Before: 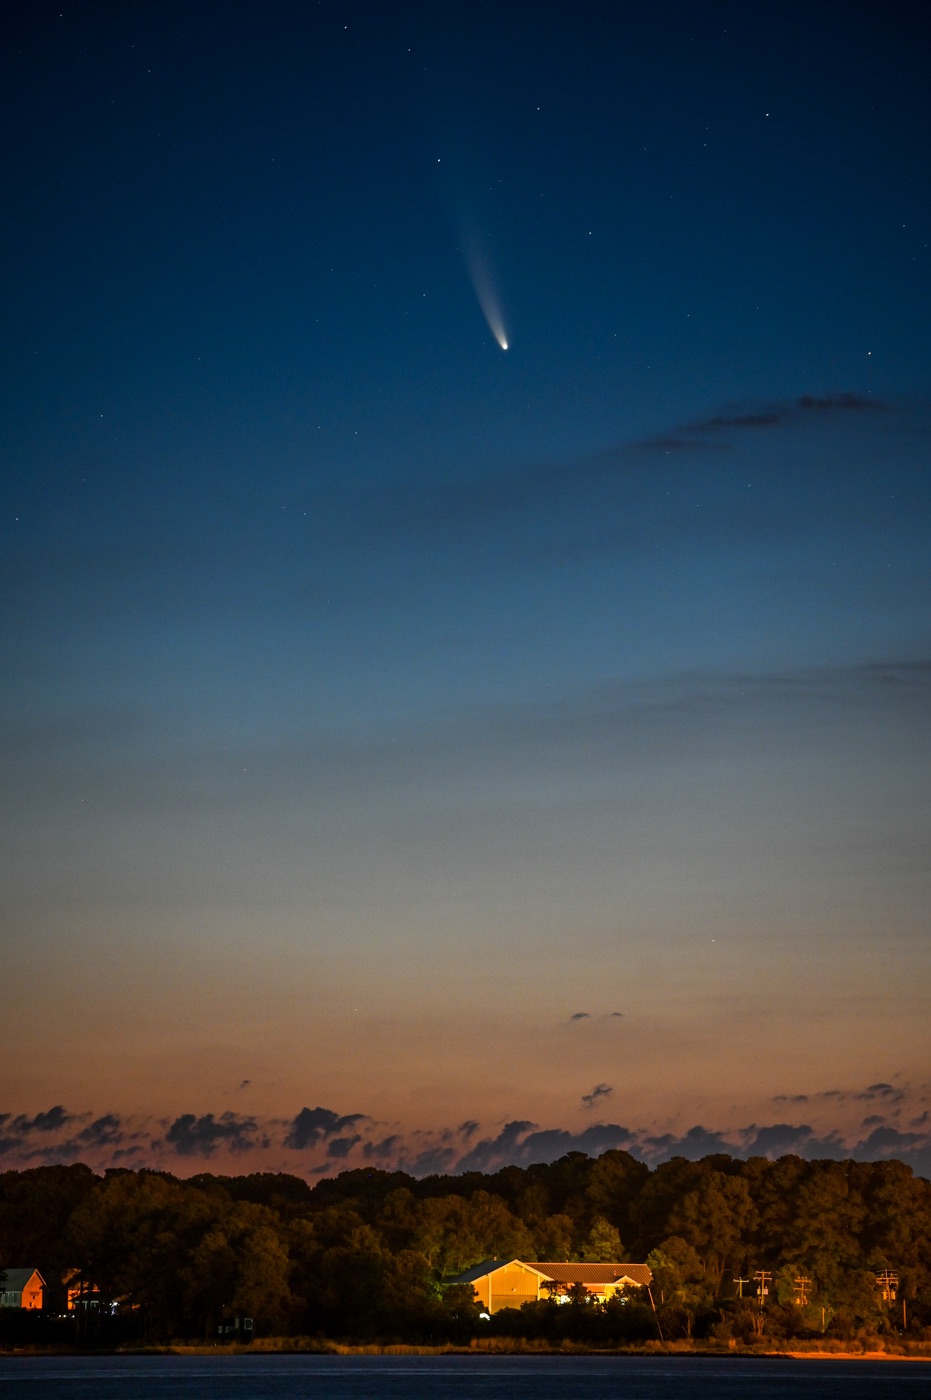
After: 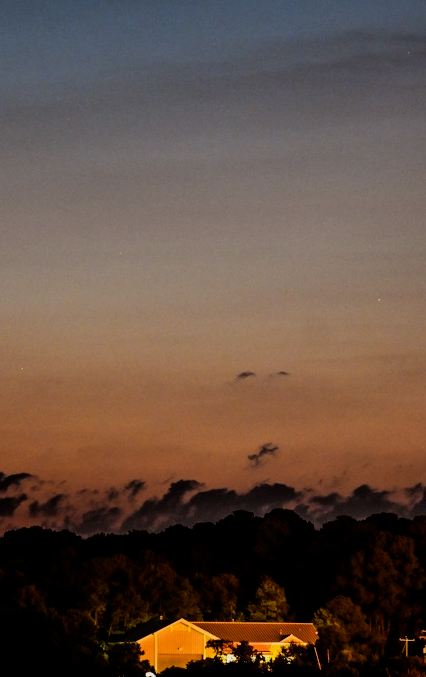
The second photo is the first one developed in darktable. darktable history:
filmic rgb: black relative exposure -5 EV, hardness 2.88, contrast 1.3, highlights saturation mix -30%
rgb levels: mode RGB, independent channels, levels [[0, 0.5, 1], [0, 0.521, 1], [0, 0.536, 1]]
crop: left 35.976%, top 45.819%, right 18.162%, bottom 5.807%
